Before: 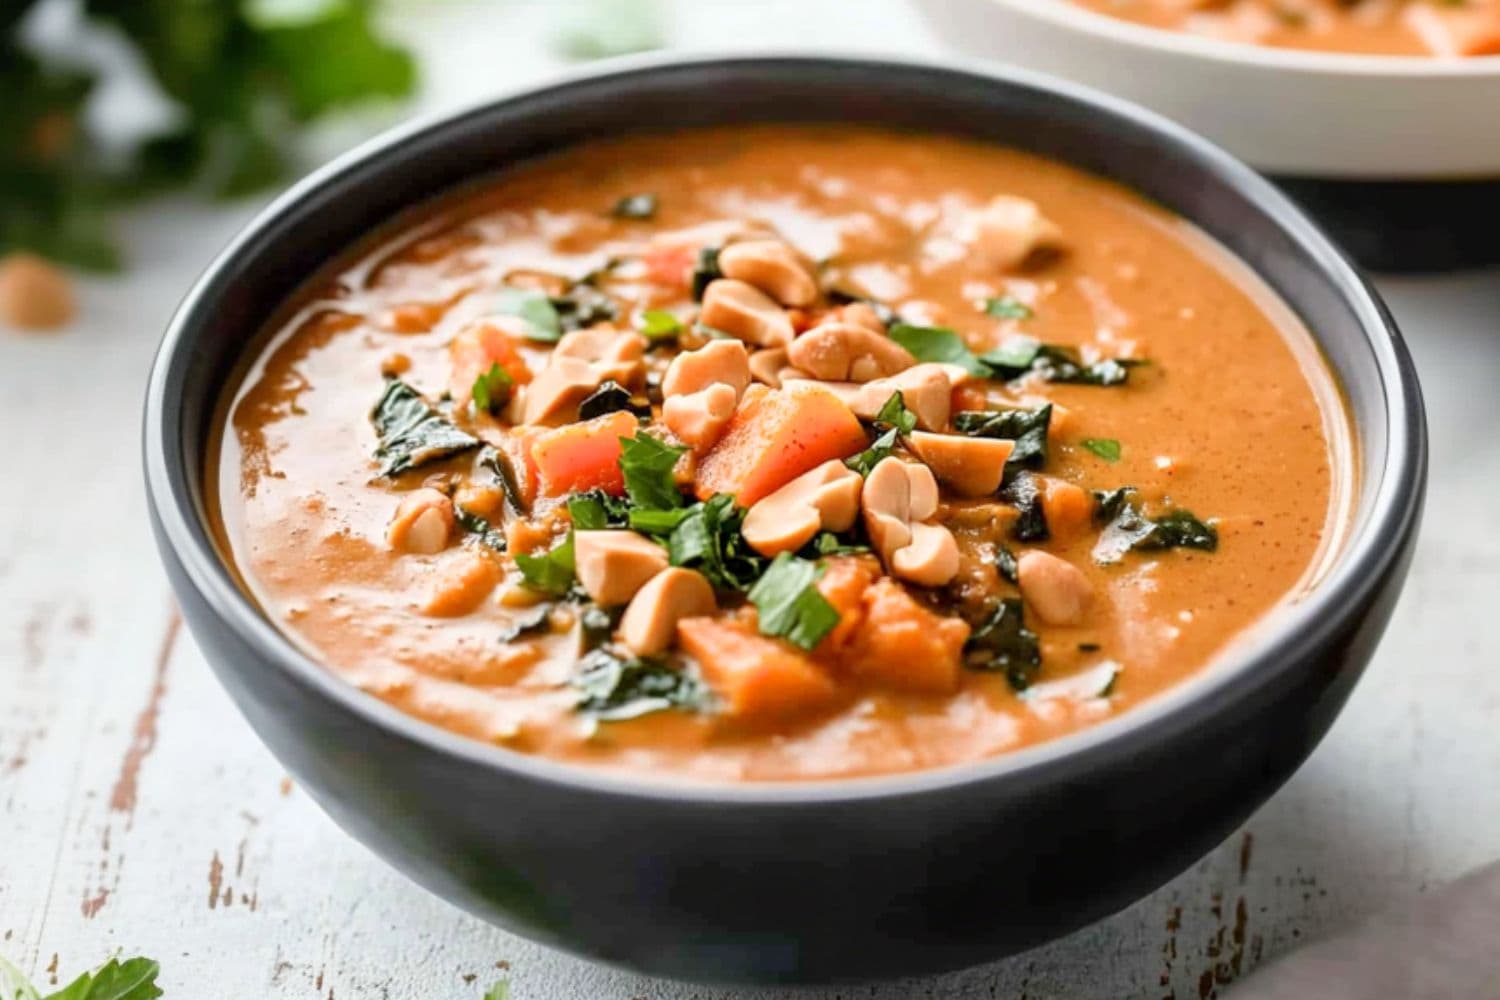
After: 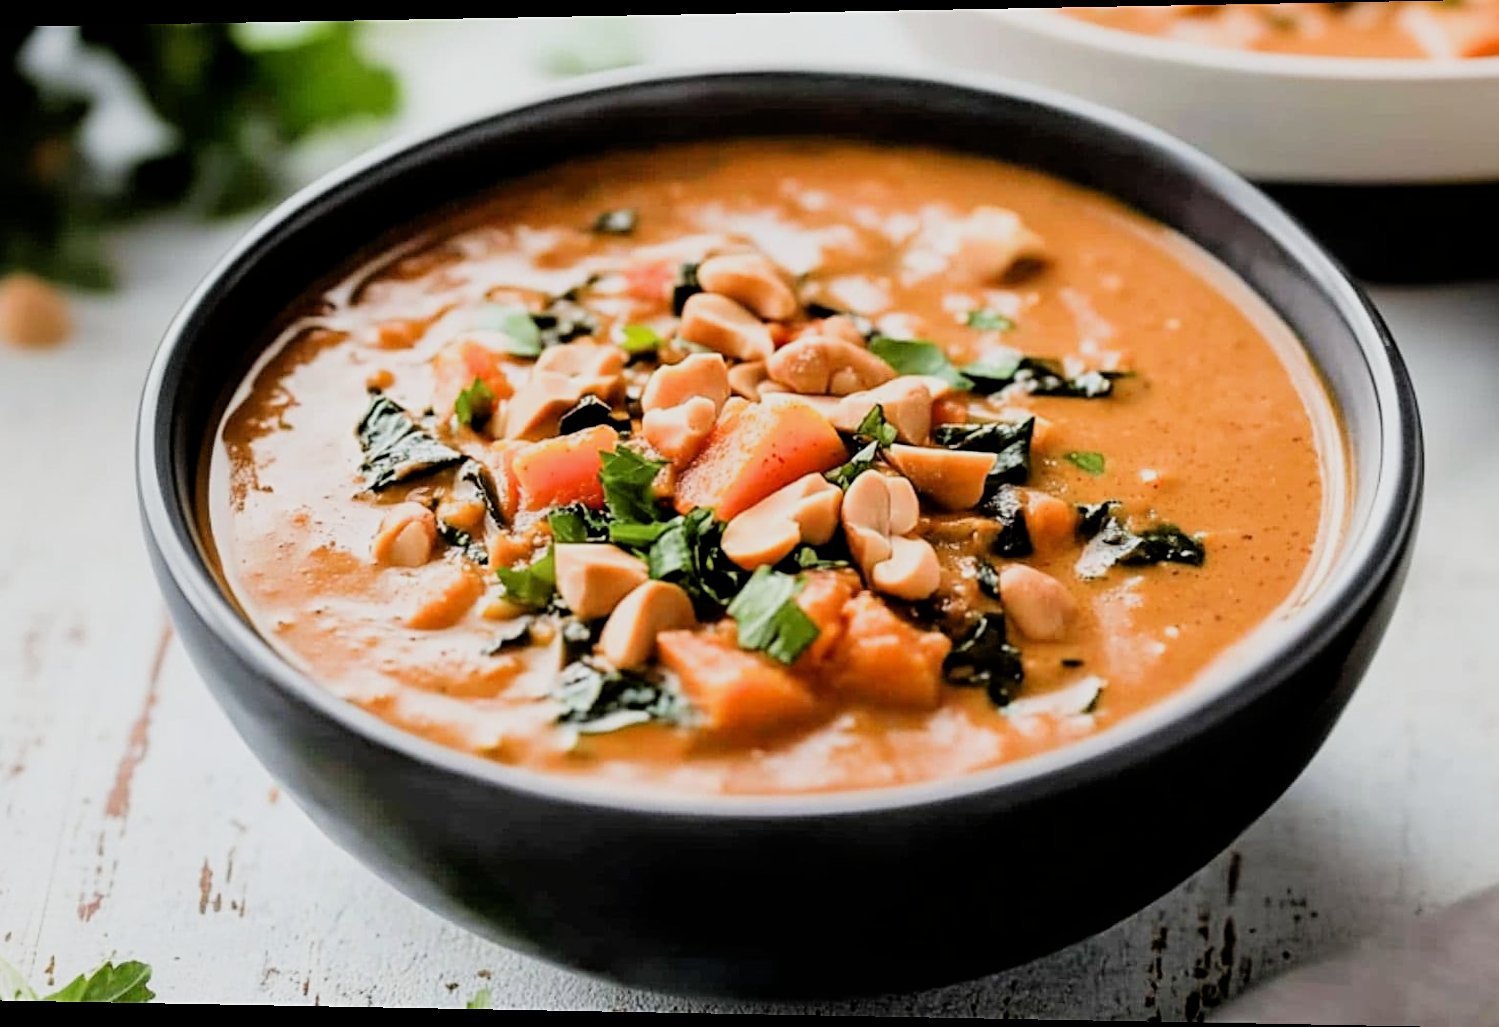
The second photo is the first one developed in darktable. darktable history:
white balance: red 1, blue 1
filmic rgb: black relative exposure -5 EV, hardness 2.88, contrast 1.3, highlights saturation mix -30%
sharpen: on, module defaults
rotate and perspective: lens shift (horizontal) -0.055, automatic cropping off
